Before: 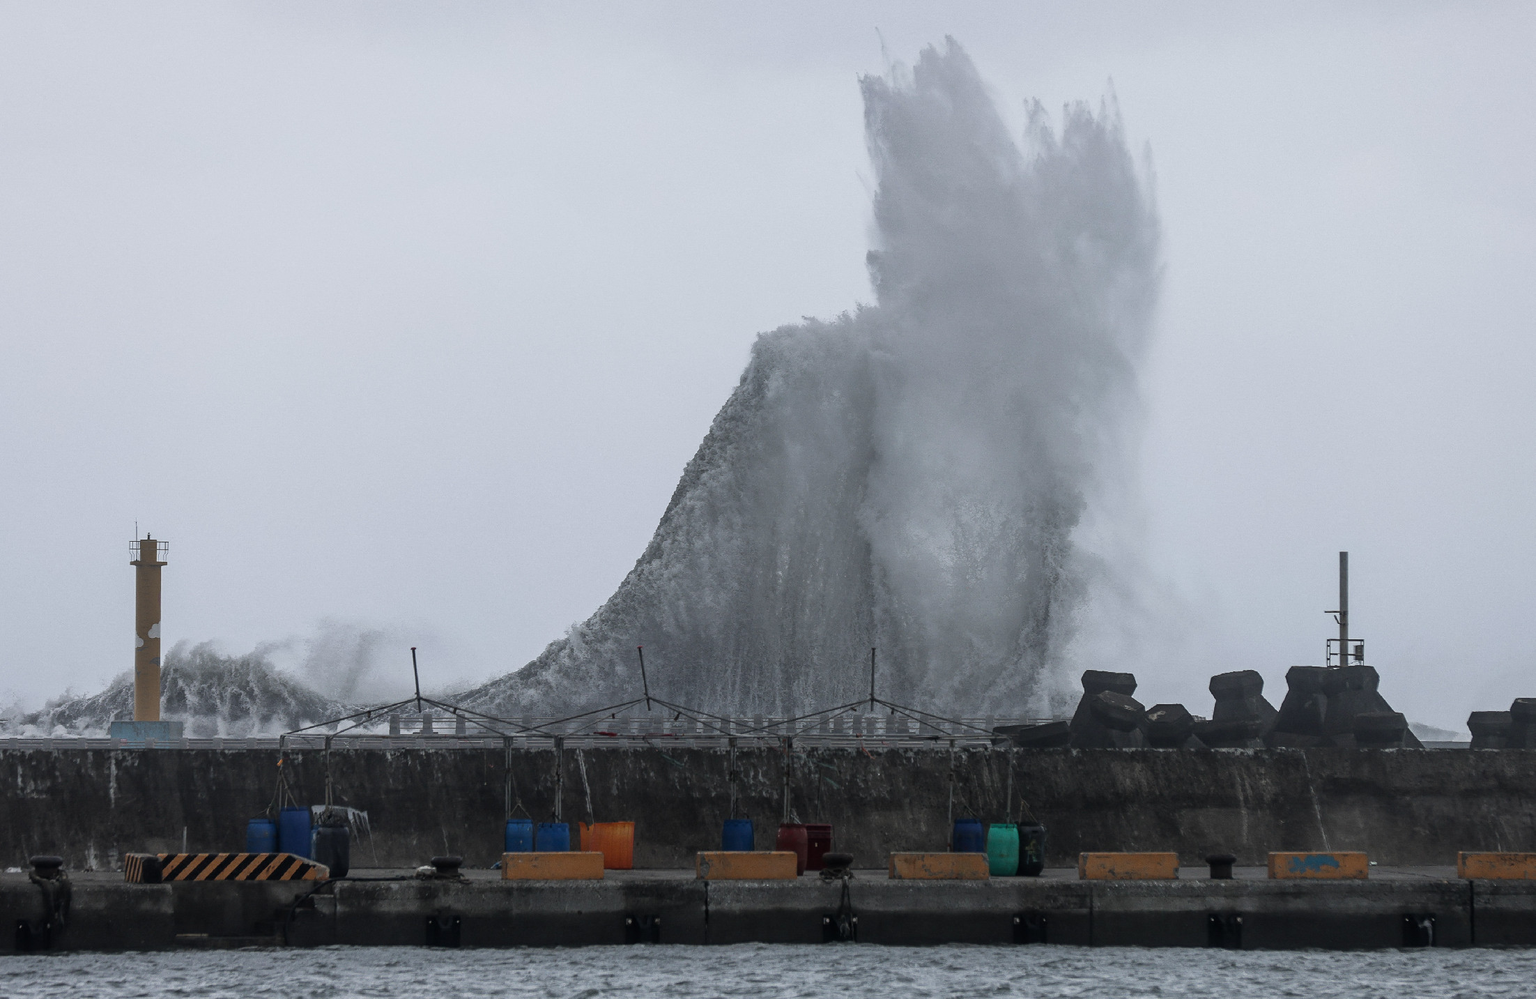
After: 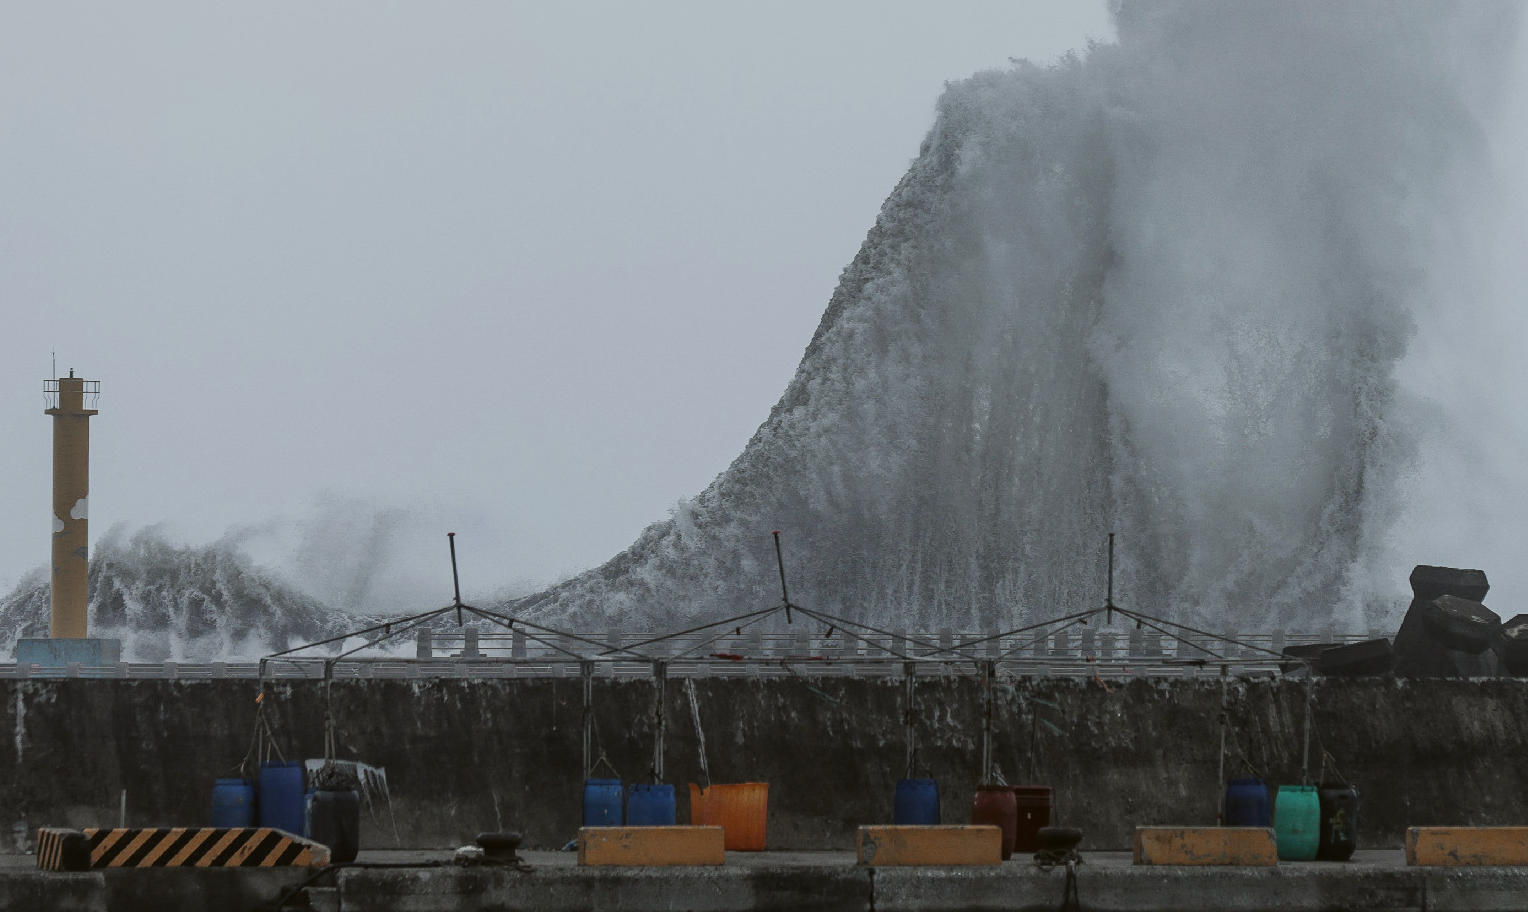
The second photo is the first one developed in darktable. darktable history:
color balance: lift [1.004, 1.002, 1.002, 0.998], gamma [1, 1.007, 1.002, 0.993], gain [1, 0.977, 1.013, 1.023], contrast -3.64%
filmic rgb: black relative exposure -16 EV, white relative exposure 4.97 EV, hardness 6.25
crop: left 6.488%, top 27.668%, right 24.183%, bottom 8.656%
